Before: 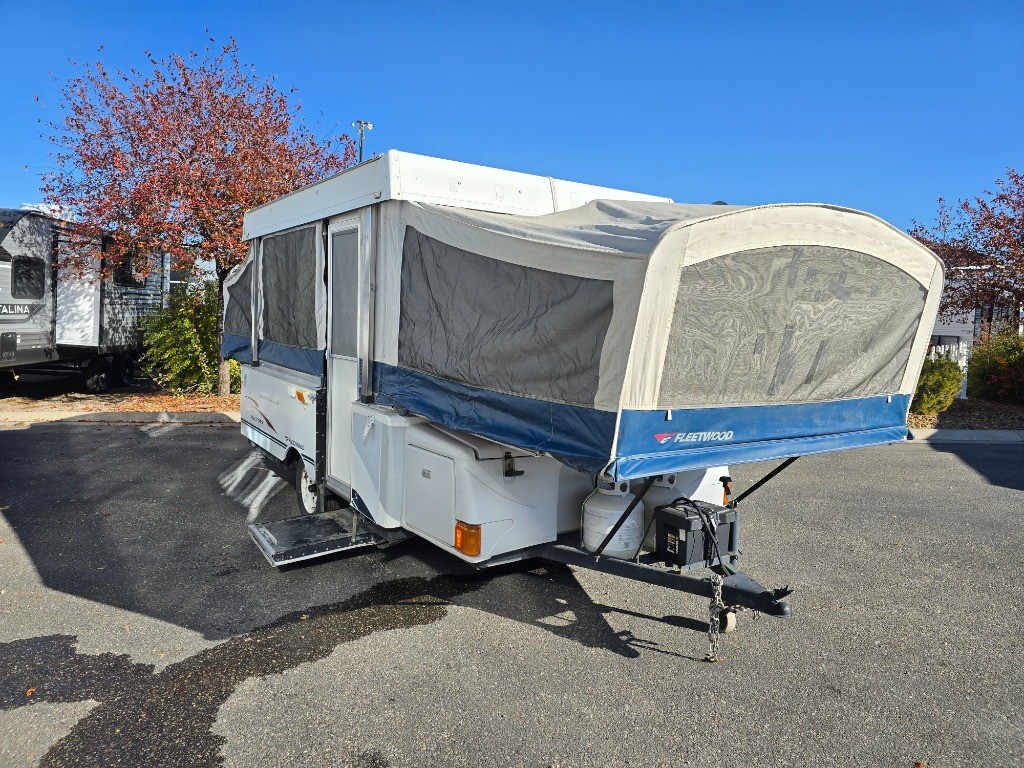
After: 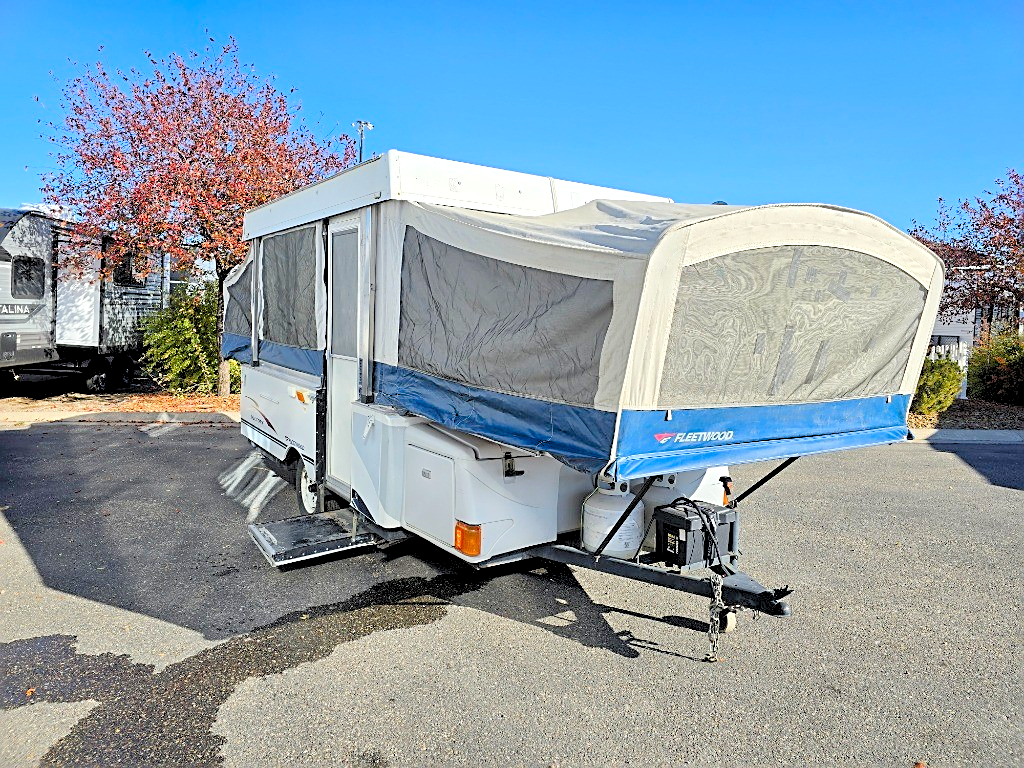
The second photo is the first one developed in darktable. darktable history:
vignetting: fall-off start 116.12%, fall-off radius 59.44%
tone equalizer: -8 EV 0.053 EV, edges refinement/feathering 500, mask exposure compensation -1.57 EV, preserve details no
sharpen: amount 0.489
levels: levels [0.072, 0.414, 0.976]
